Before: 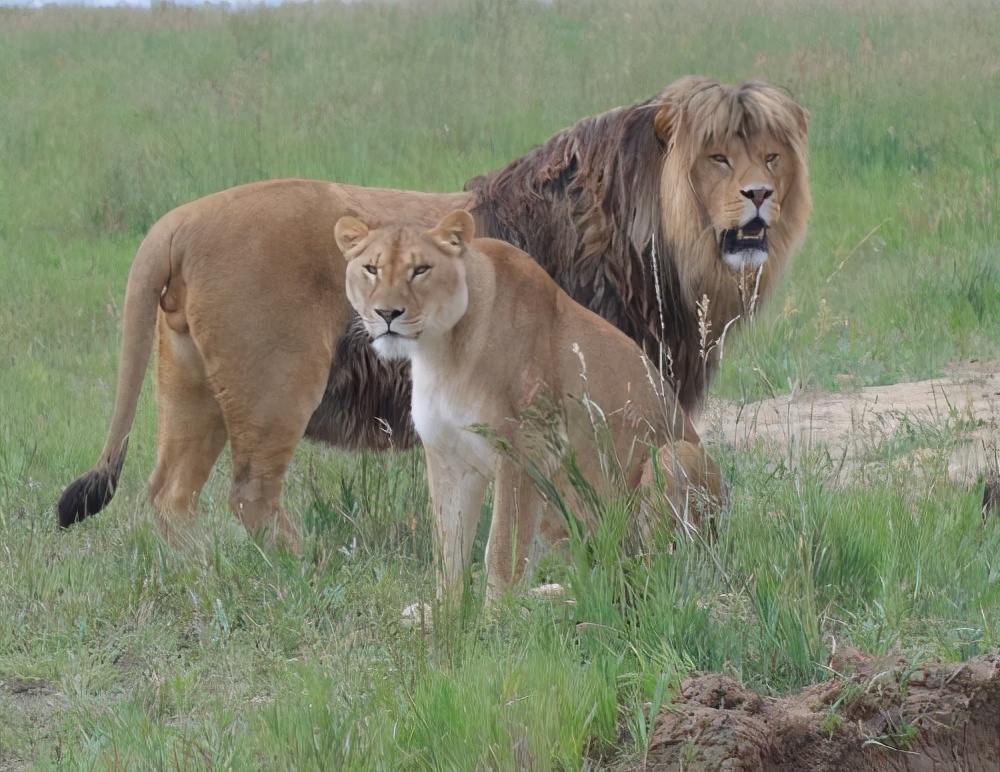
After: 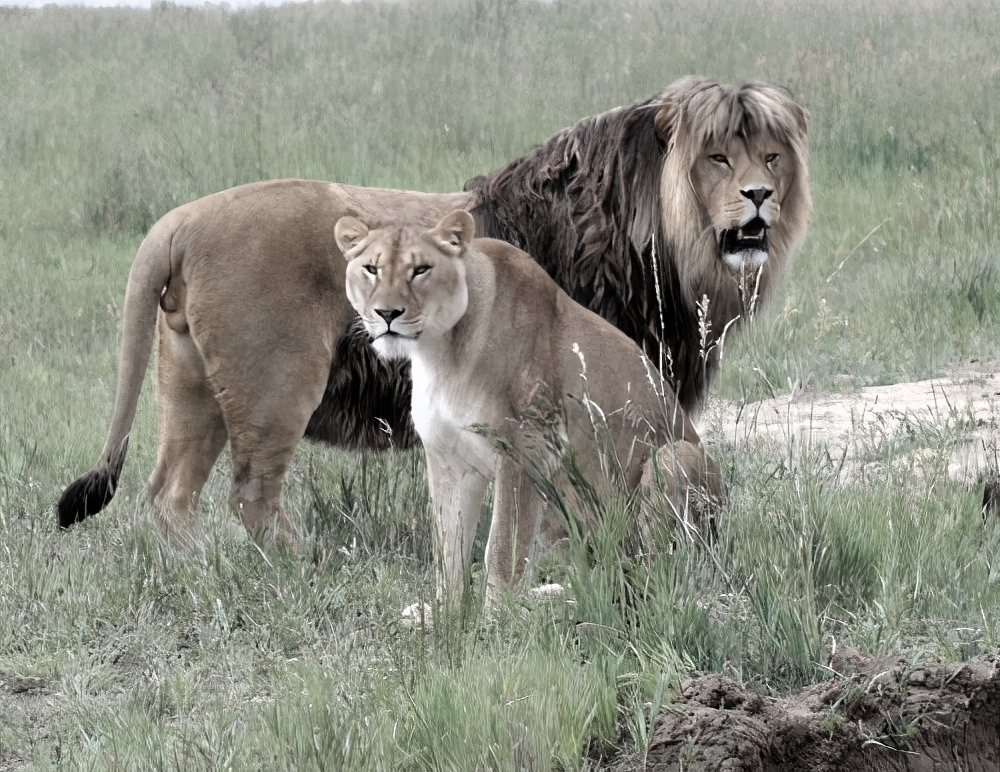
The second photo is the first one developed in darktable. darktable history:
filmic rgb: black relative exposure -8.22 EV, white relative exposure 2.22 EV, hardness 7.12, latitude 85.2%, contrast 1.691, highlights saturation mix -3.6%, shadows ↔ highlights balance -2.91%
color zones: curves: ch1 [(0, 0.292) (0.001, 0.292) (0.2, 0.264) (0.4, 0.248) (0.6, 0.248) (0.8, 0.264) (0.999, 0.292) (1, 0.292)]
